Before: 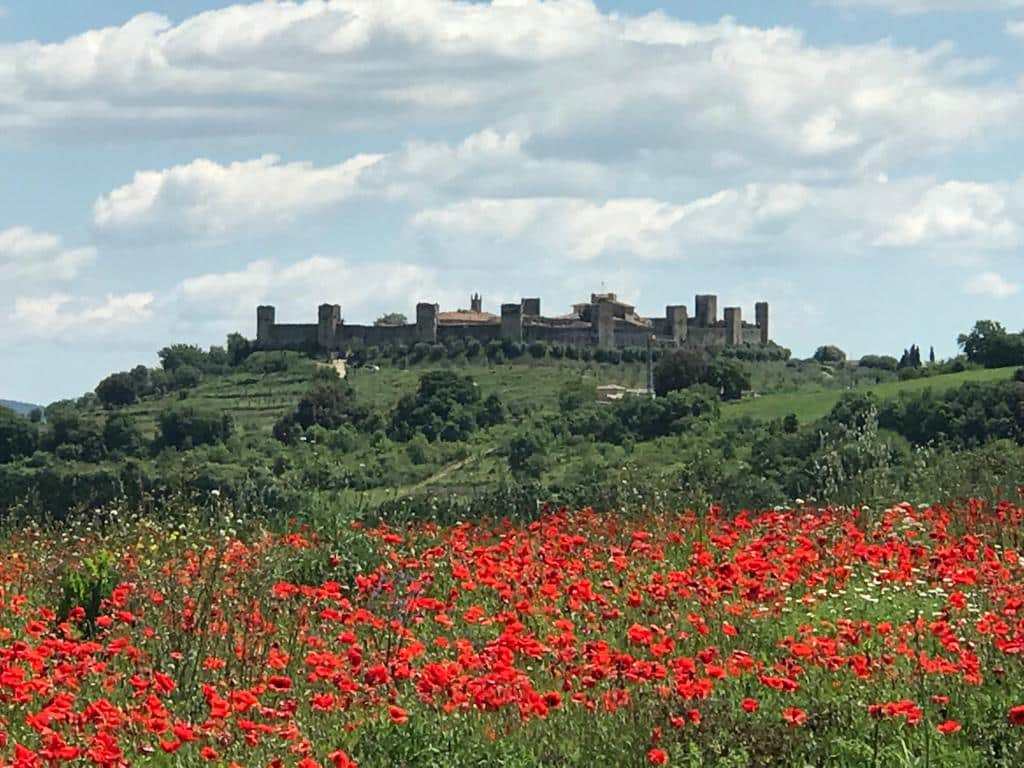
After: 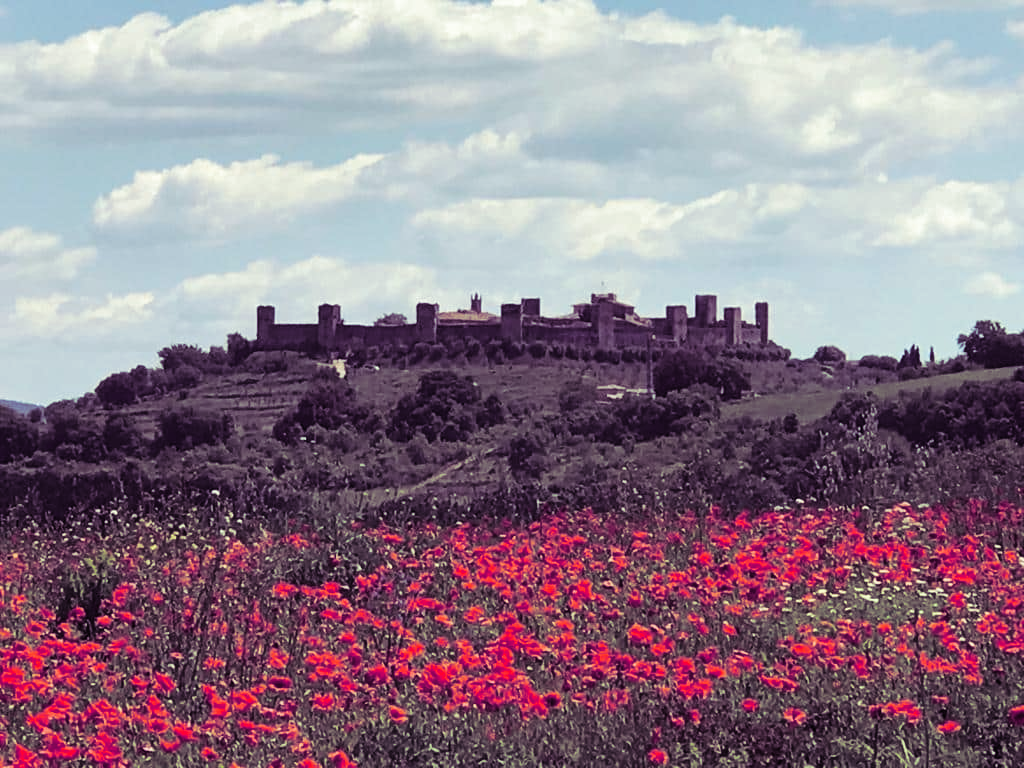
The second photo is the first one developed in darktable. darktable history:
tone curve: curves: ch0 [(0, 0) (0.003, 0.002) (0.011, 0.009) (0.025, 0.019) (0.044, 0.031) (0.069, 0.044) (0.1, 0.061) (0.136, 0.087) (0.177, 0.127) (0.224, 0.172) (0.277, 0.226) (0.335, 0.295) (0.399, 0.367) (0.468, 0.445) (0.543, 0.536) (0.623, 0.626) (0.709, 0.717) (0.801, 0.806) (0.898, 0.889) (1, 1)], preserve colors none
split-toning: shadows › hue 277.2°, shadows › saturation 0.74
exposure: compensate highlight preservation false
